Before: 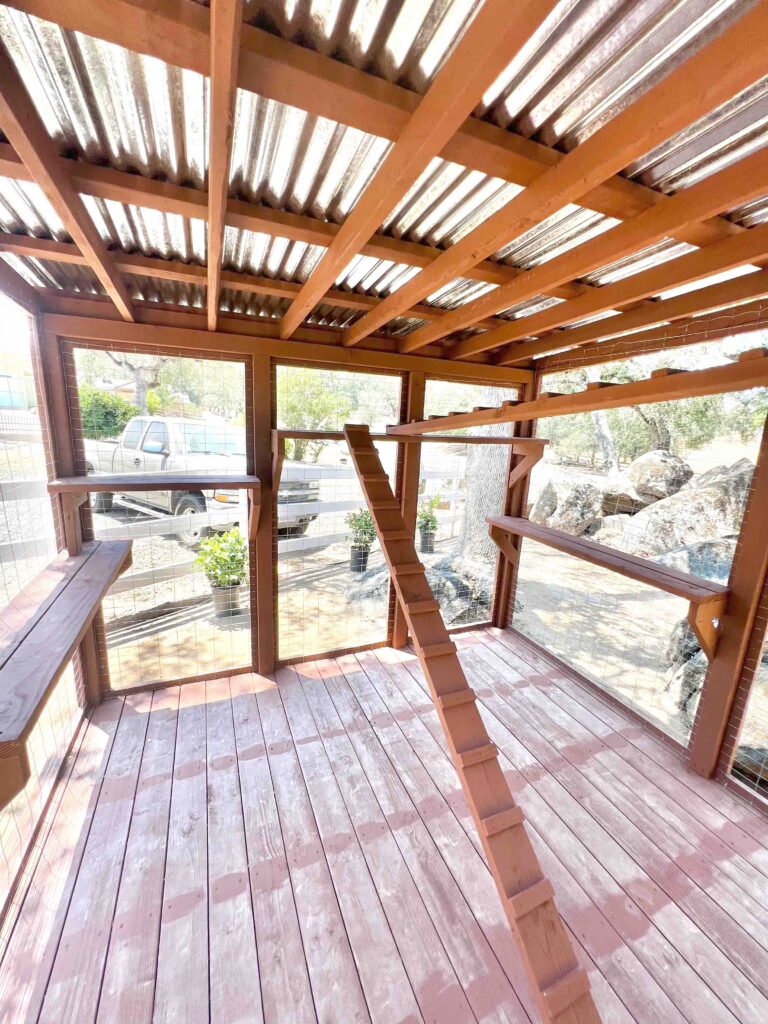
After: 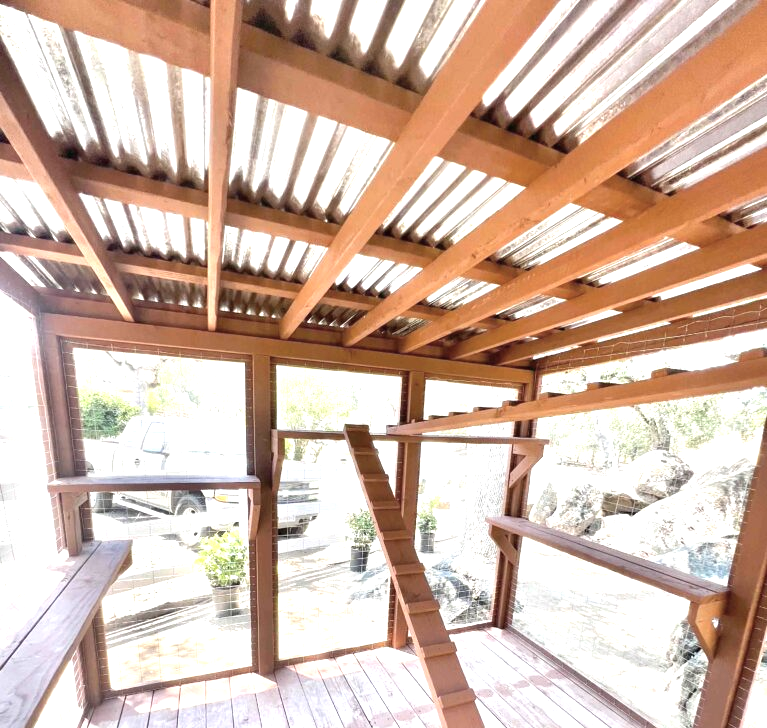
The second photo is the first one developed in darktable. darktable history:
exposure: black level correction 0, exposure 0.69 EV, compensate exposure bias true, compensate highlight preservation false
color correction: highlights b* -0.016, saturation 0.773
crop: right 0%, bottom 28.824%
